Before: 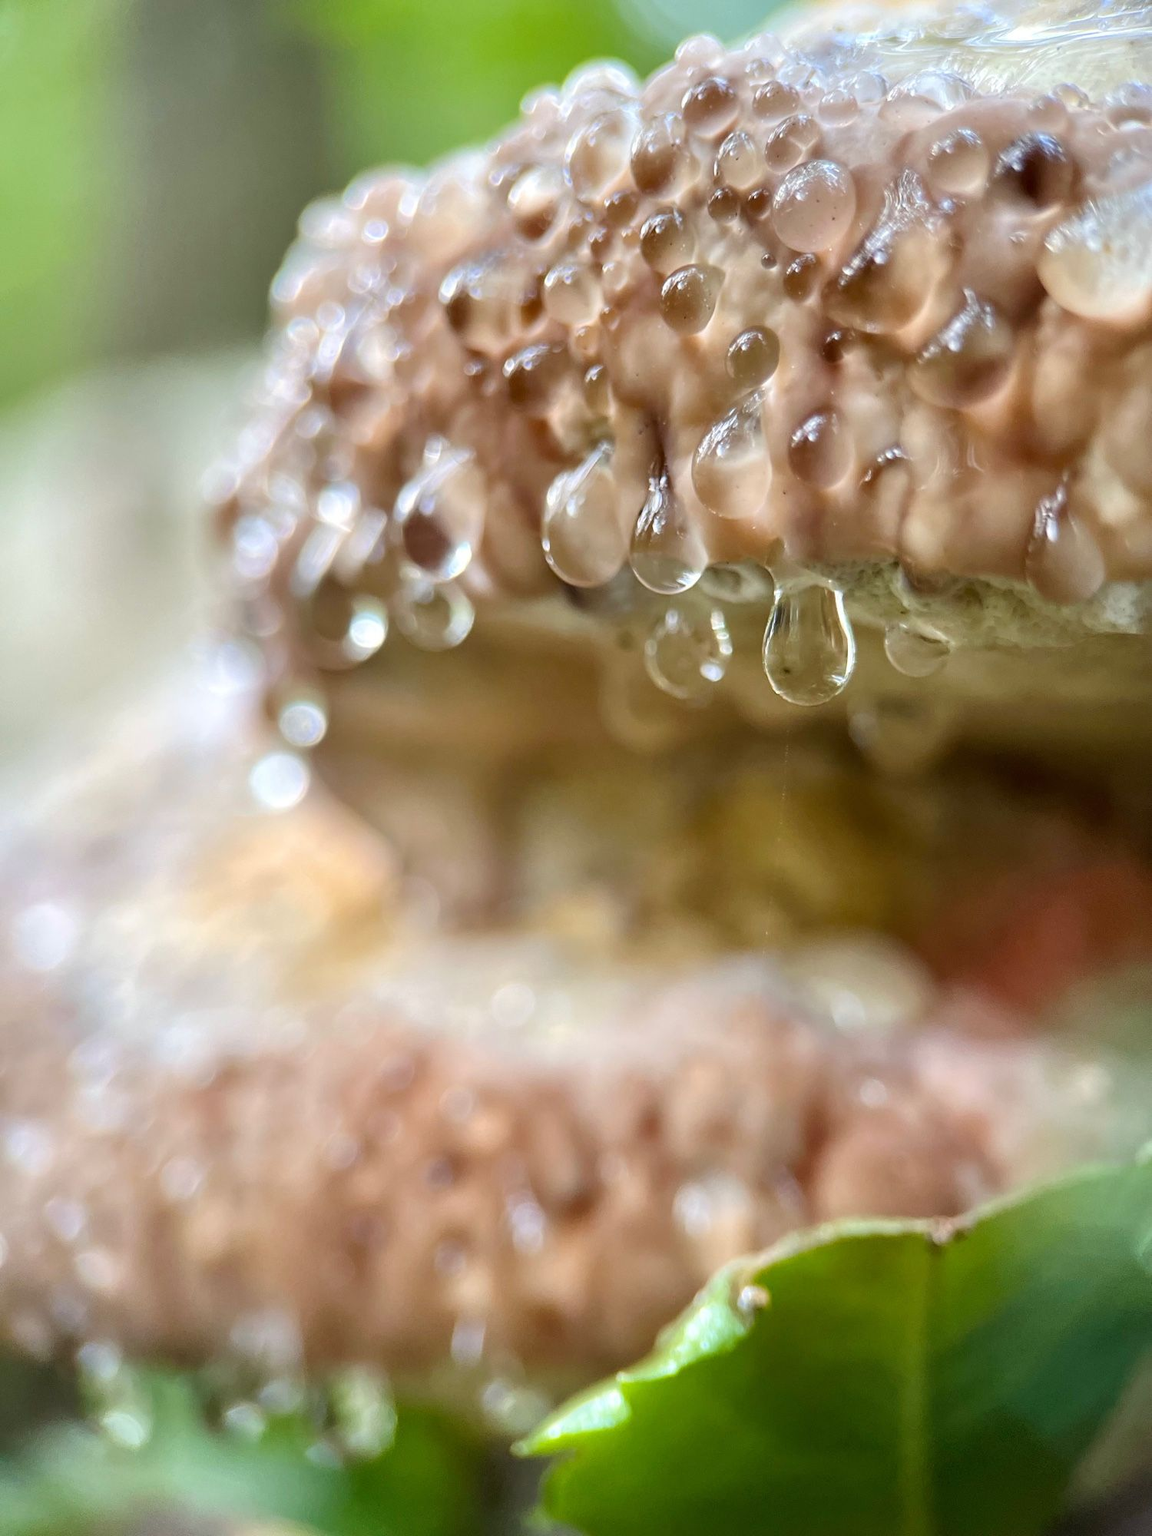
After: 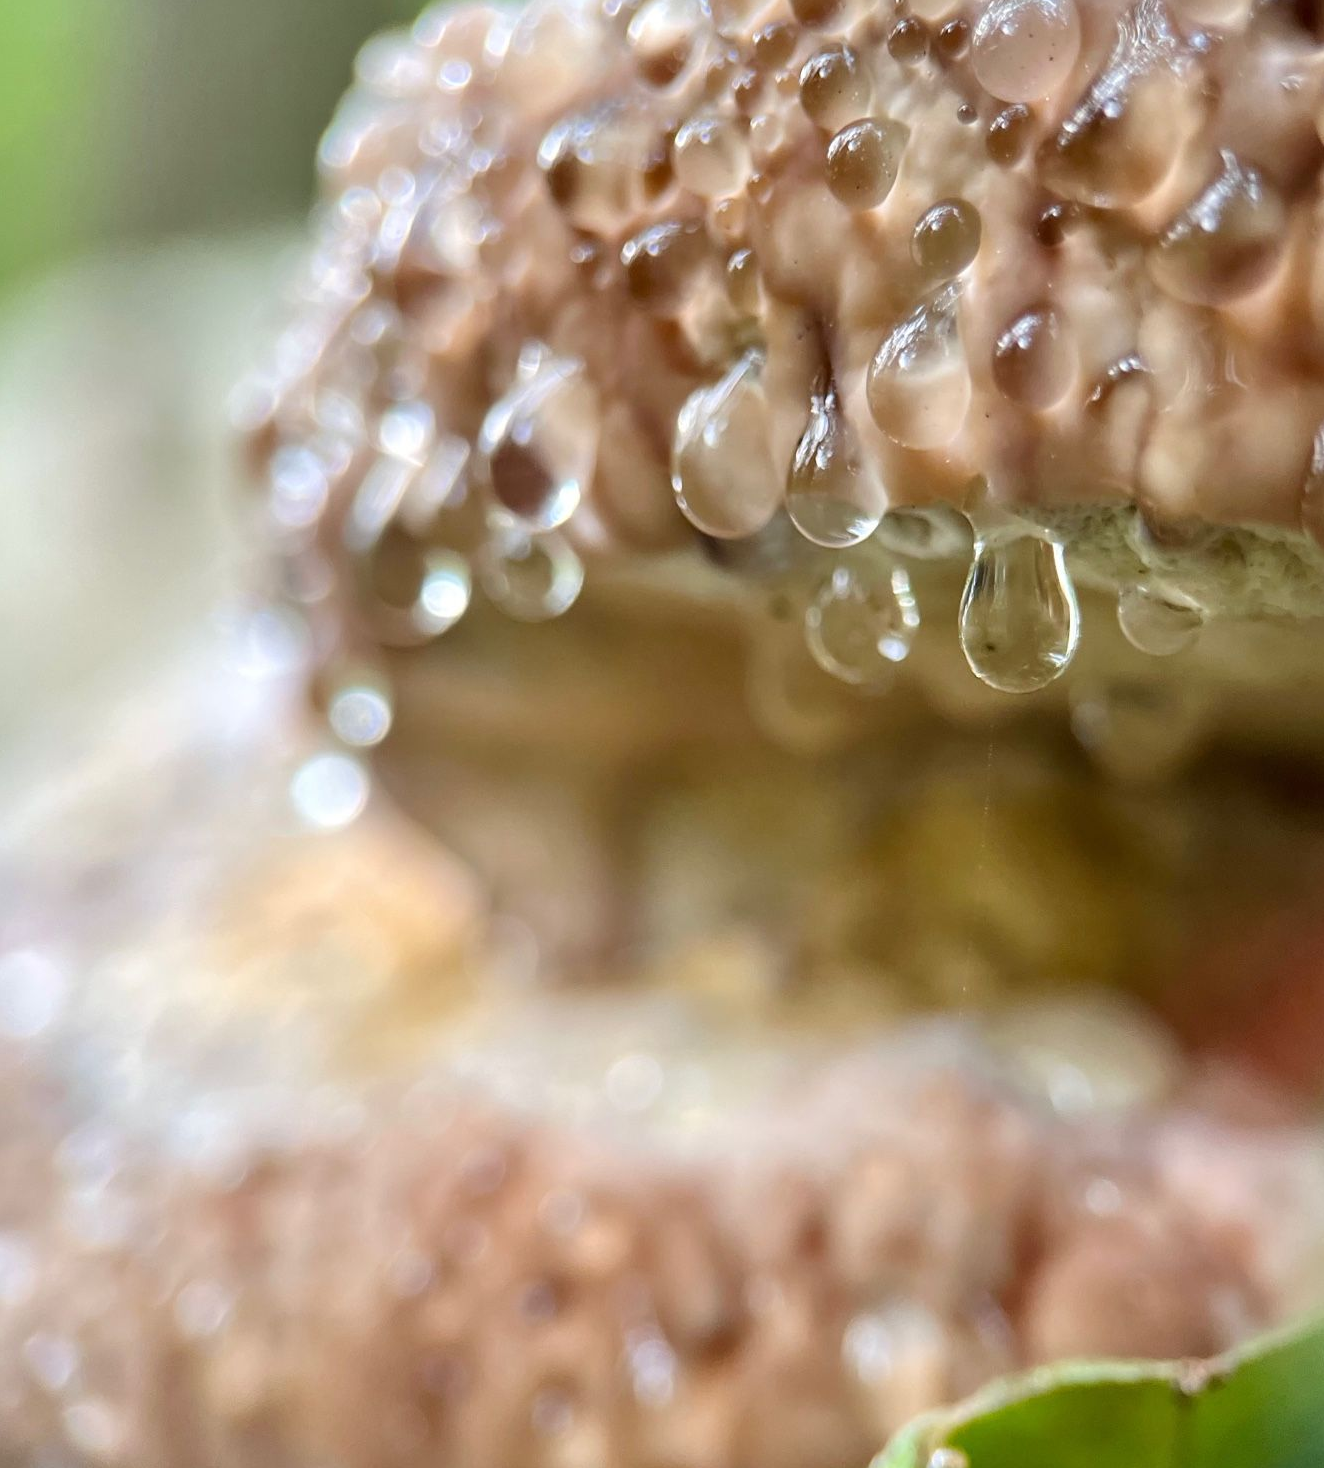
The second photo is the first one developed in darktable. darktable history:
crop and rotate: left 2.291%, top 11.321%, right 9.391%, bottom 15.236%
